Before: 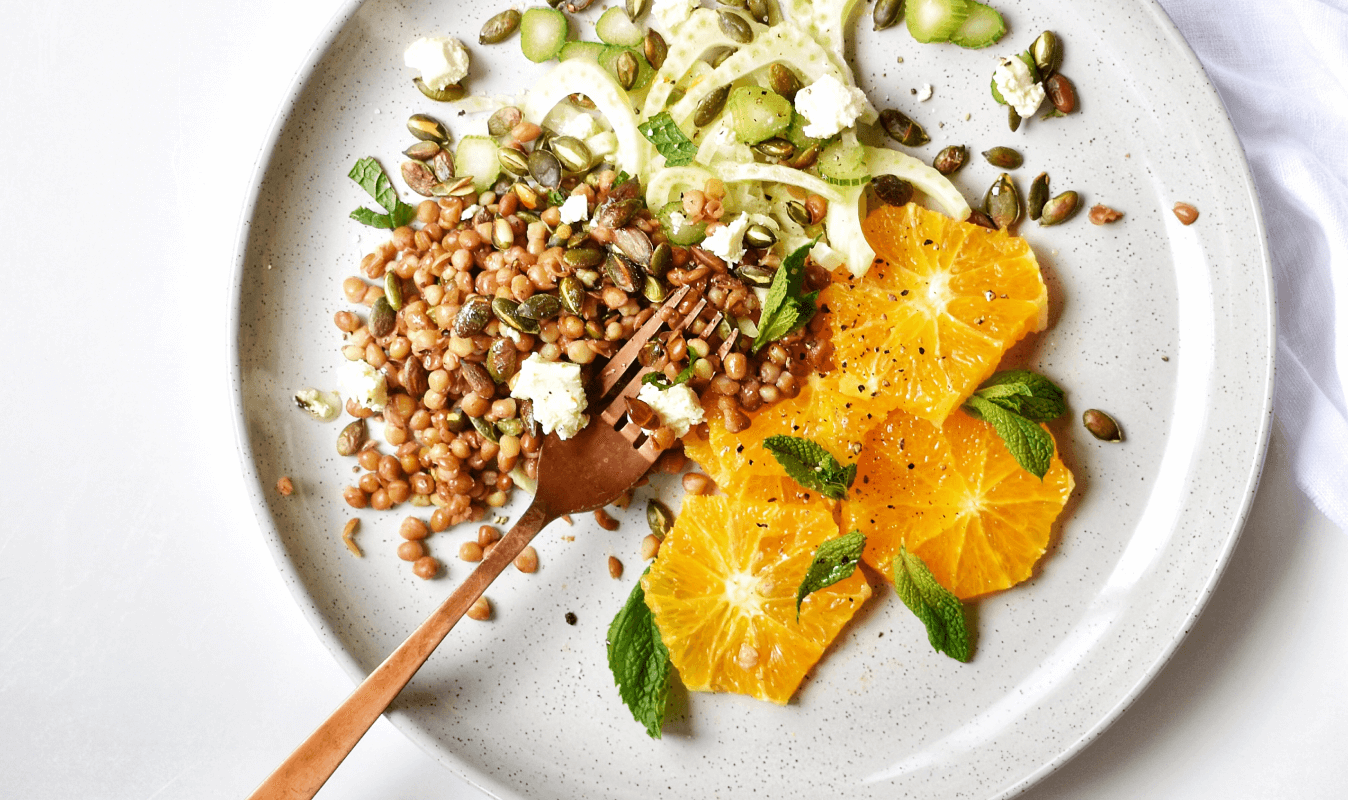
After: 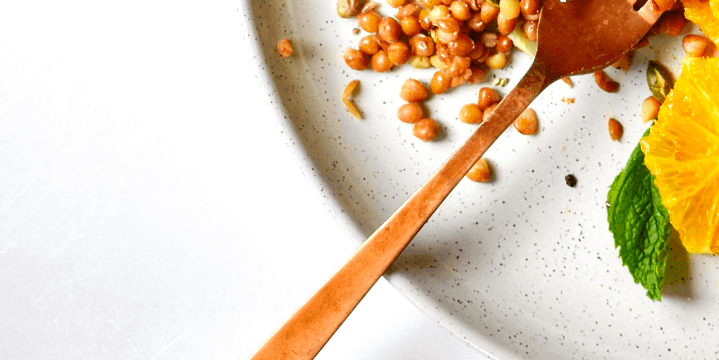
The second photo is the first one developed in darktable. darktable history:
crop and rotate: top 54.778%, right 46.61%, bottom 0.159%
color correction: saturation 1.32
levels: levels [0, 0.474, 0.947]
